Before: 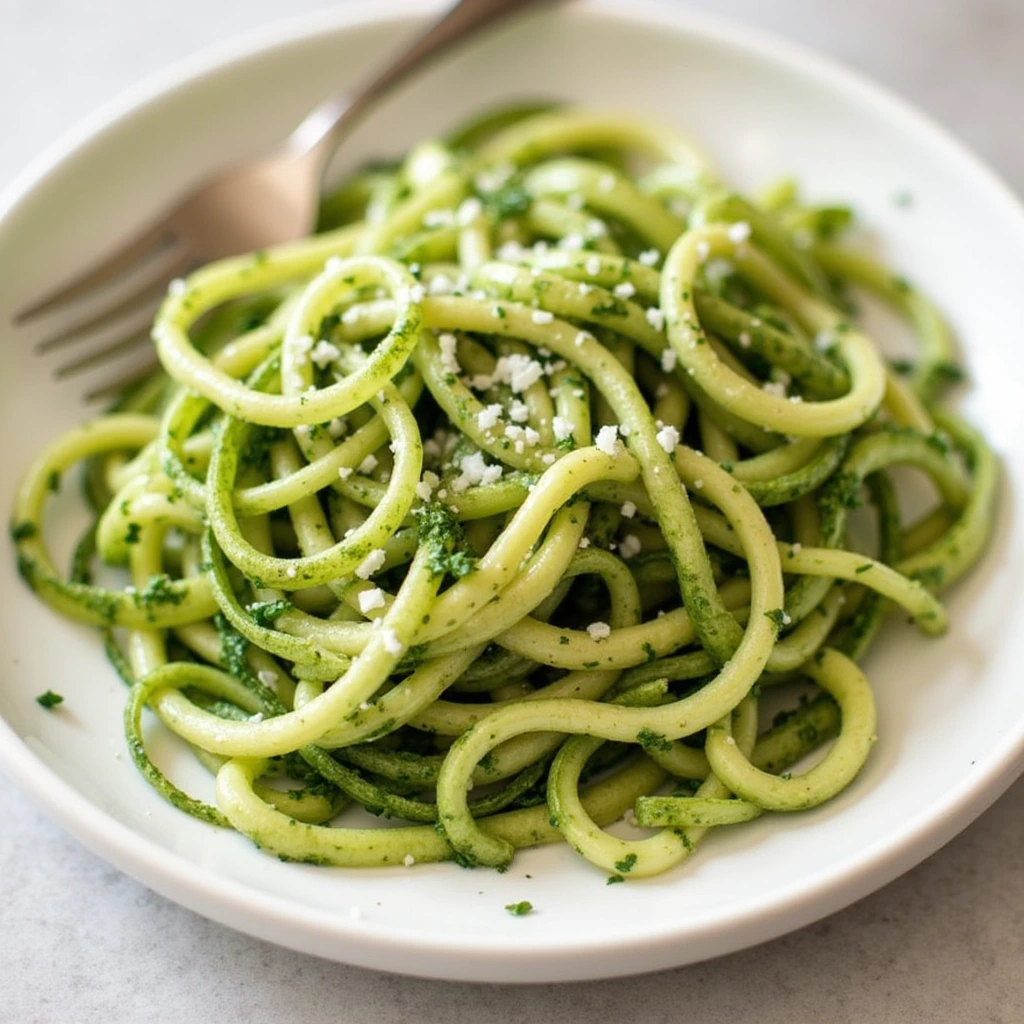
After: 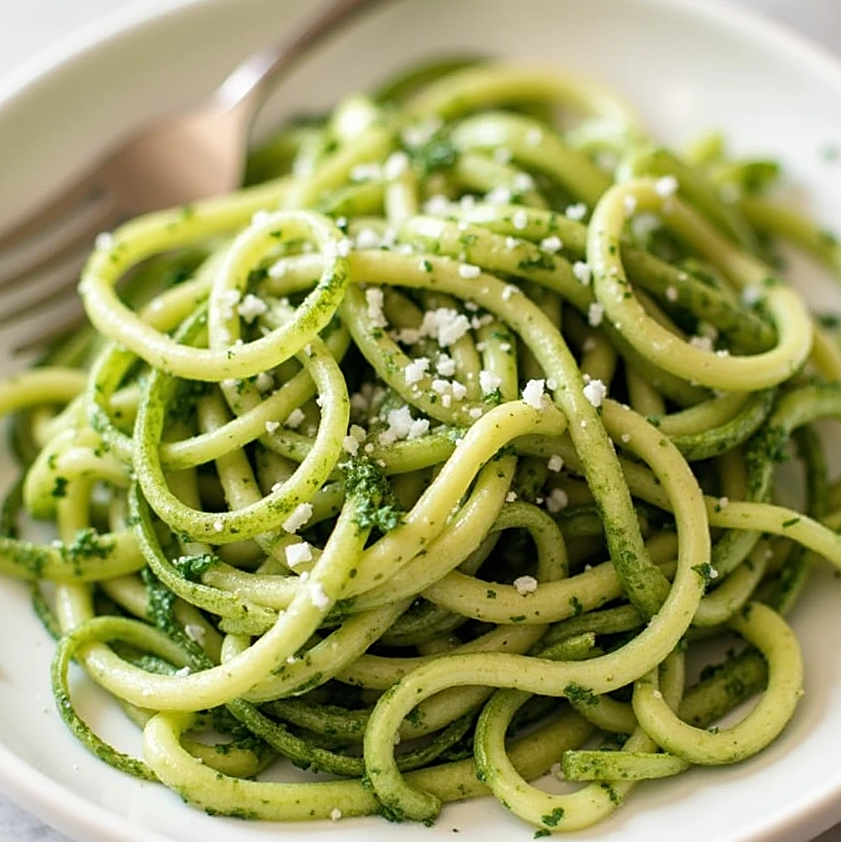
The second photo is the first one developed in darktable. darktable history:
sharpen: on, module defaults
crop and rotate: left 7.196%, top 4.574%, right 10.605%, bottom 13.178%
